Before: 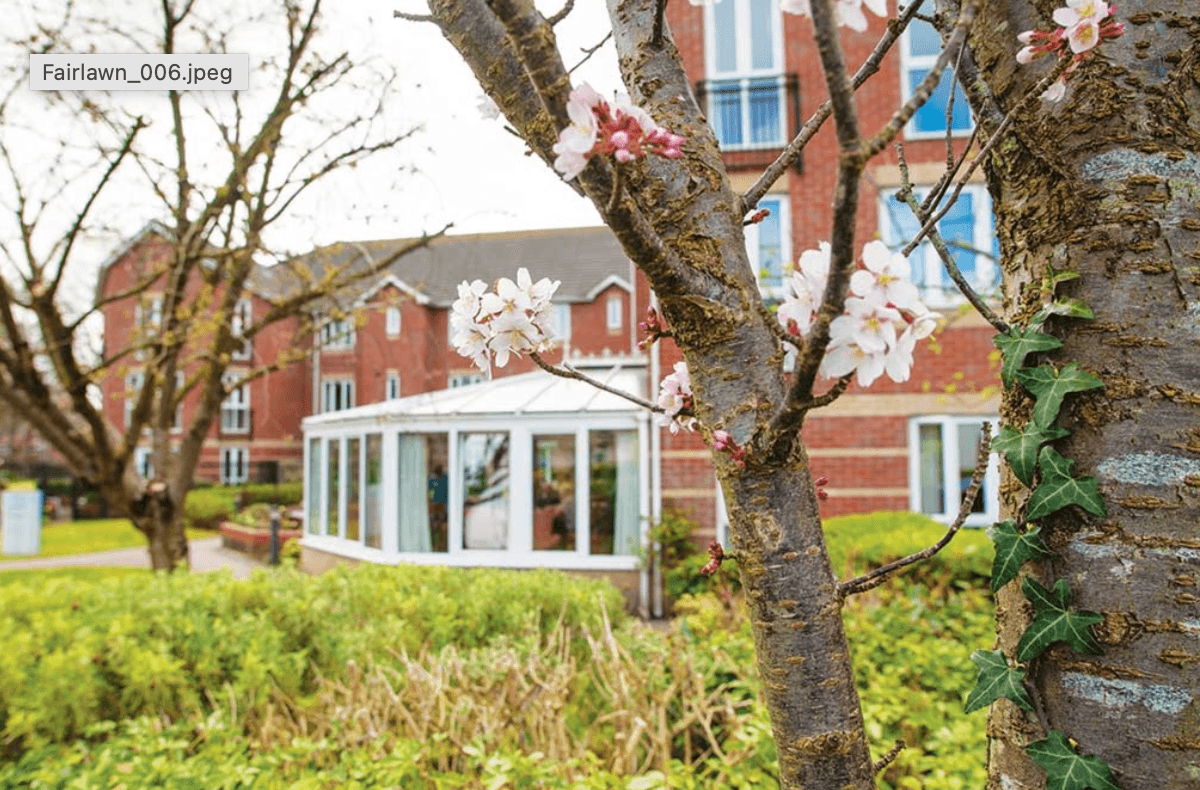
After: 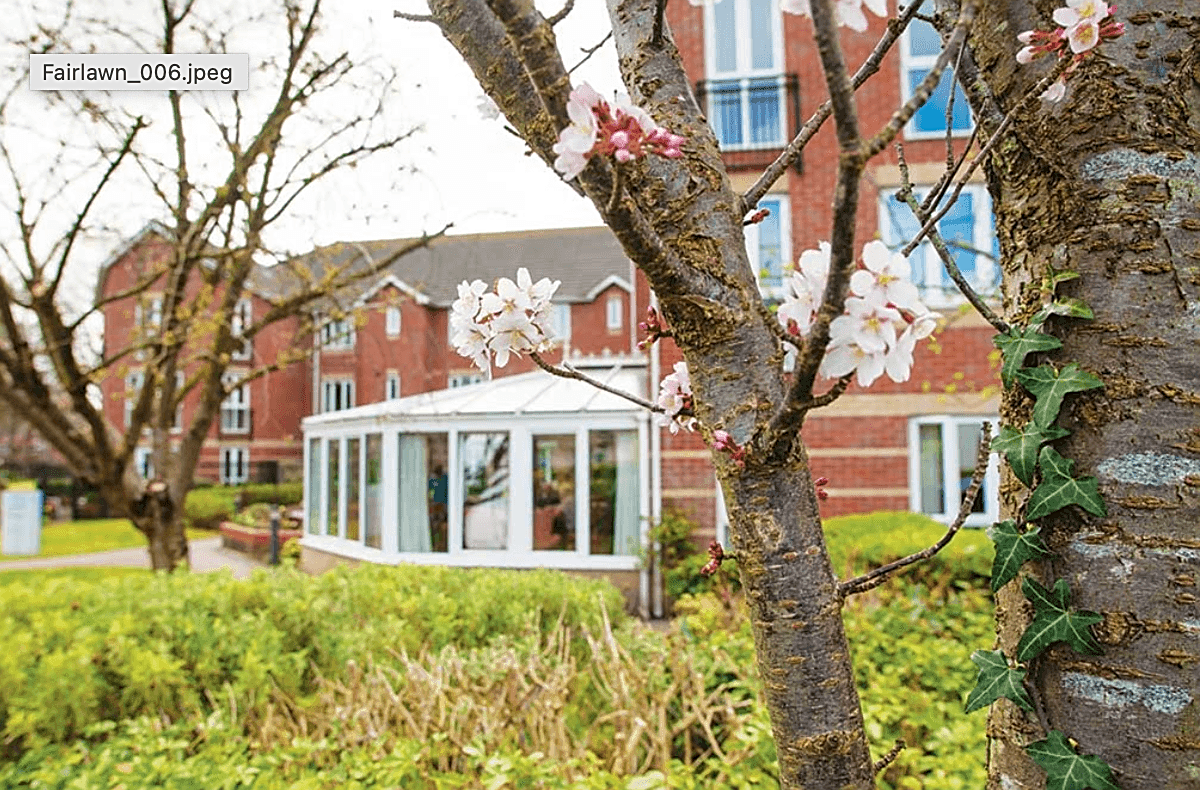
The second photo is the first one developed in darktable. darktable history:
sharpen: amount 0.553
